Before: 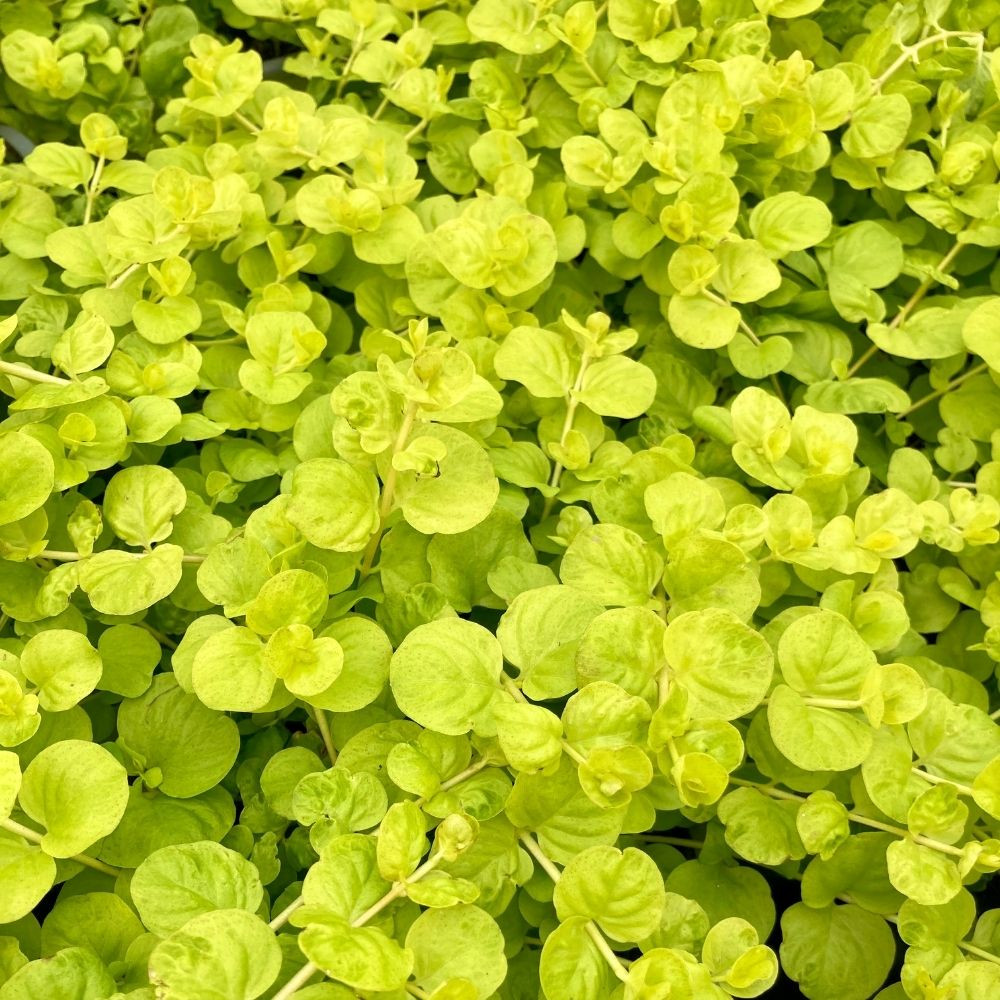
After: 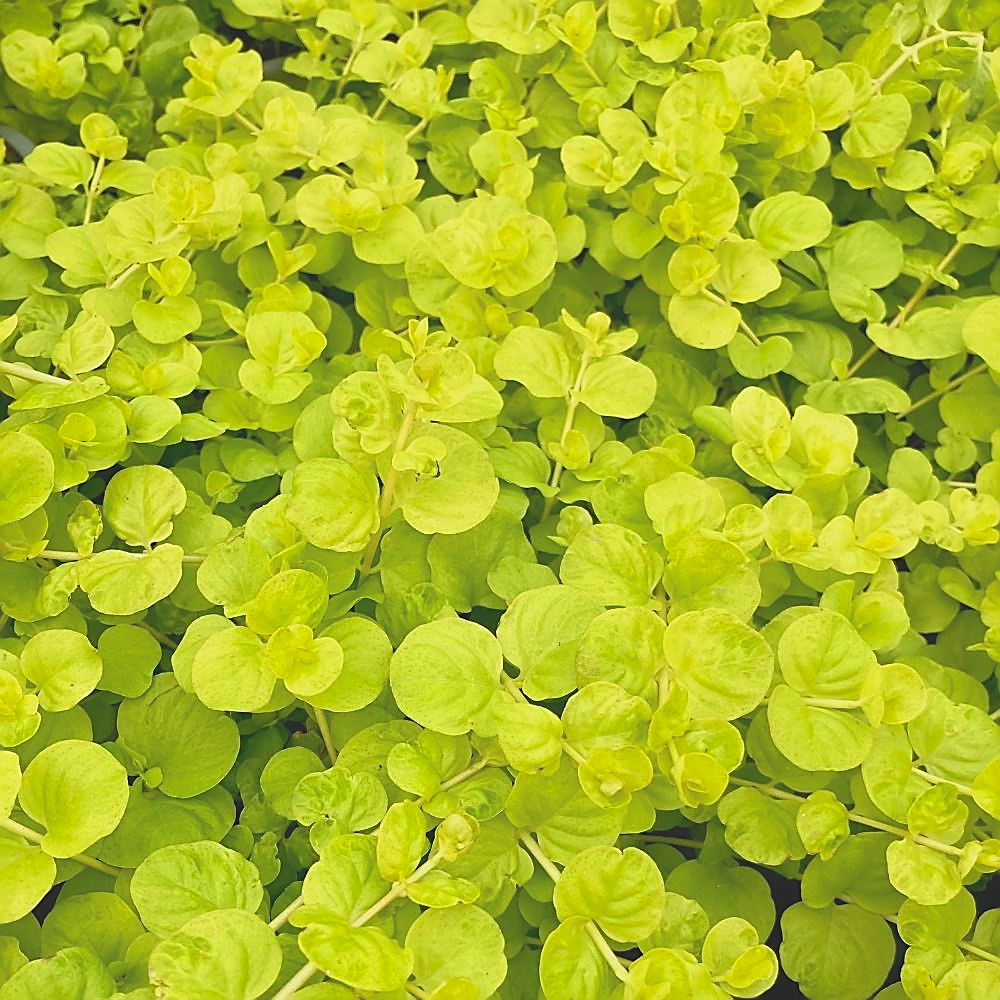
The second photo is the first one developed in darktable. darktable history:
sharpen: radius 1.42, amount 1.257, threshold 0.828
local contrast: detail 69%
